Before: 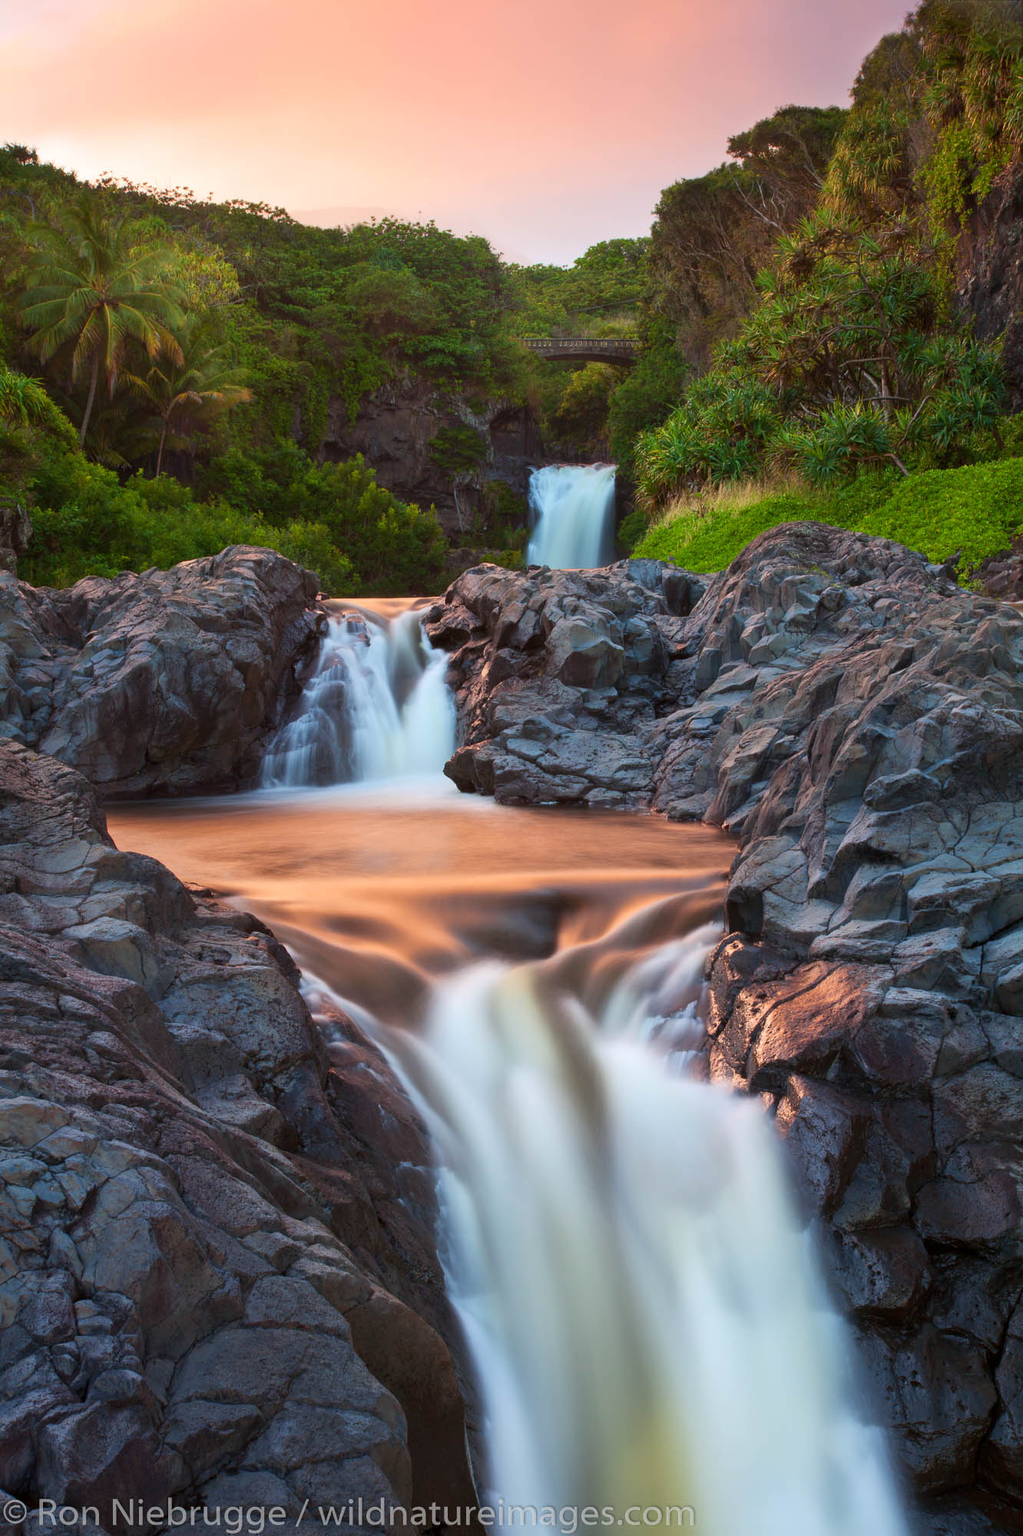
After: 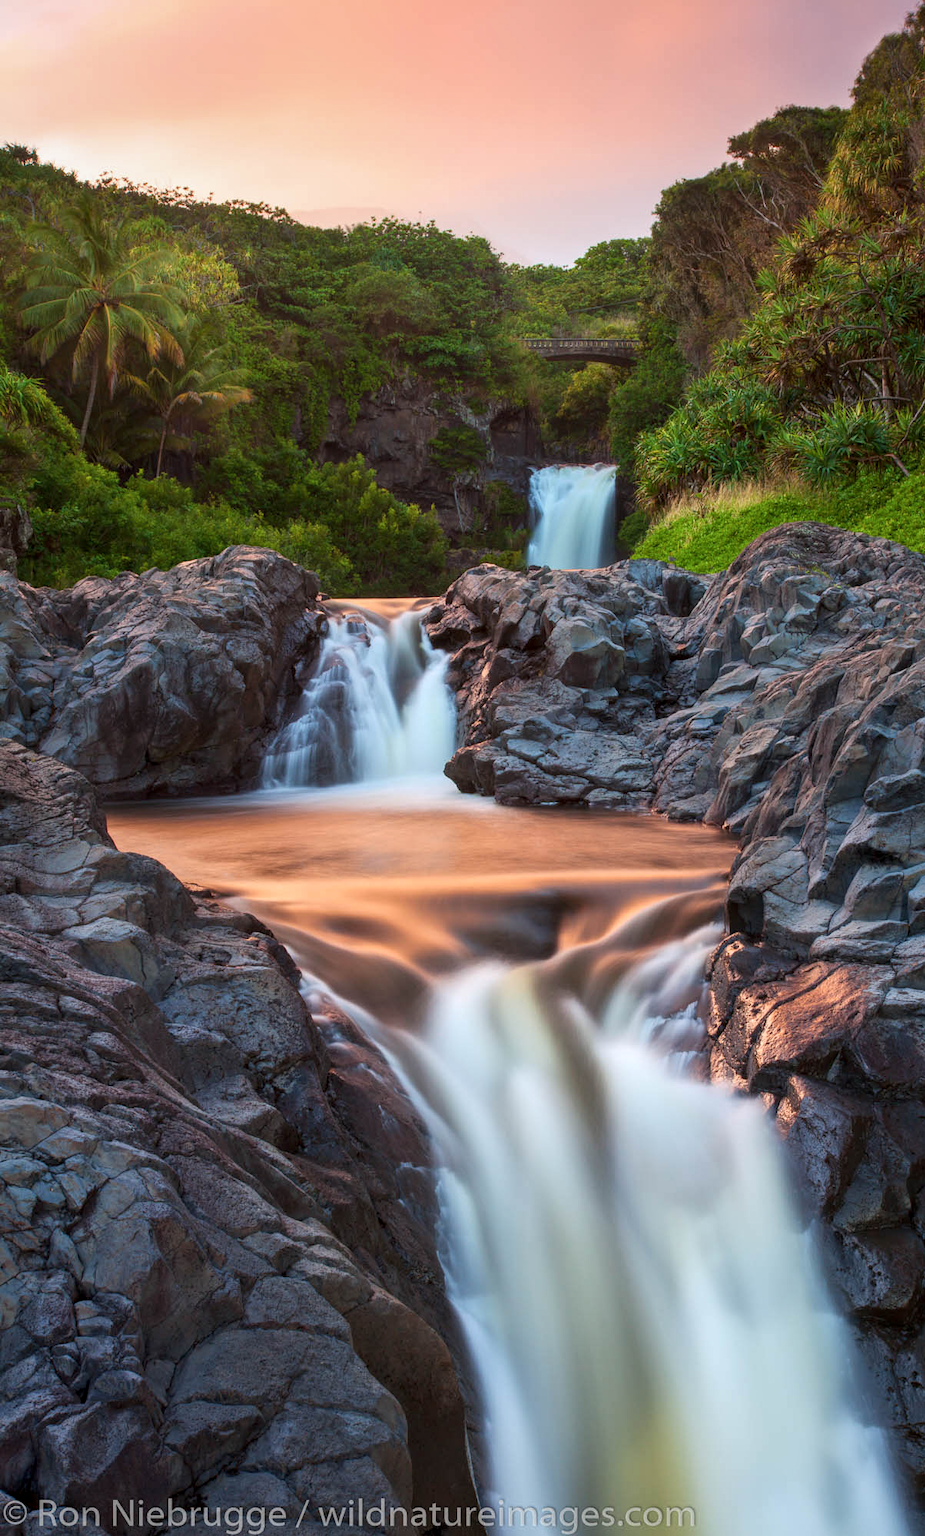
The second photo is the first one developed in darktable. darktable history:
local contrast: on, module defaults
crop: right 9.511%, bottom 0.036%
